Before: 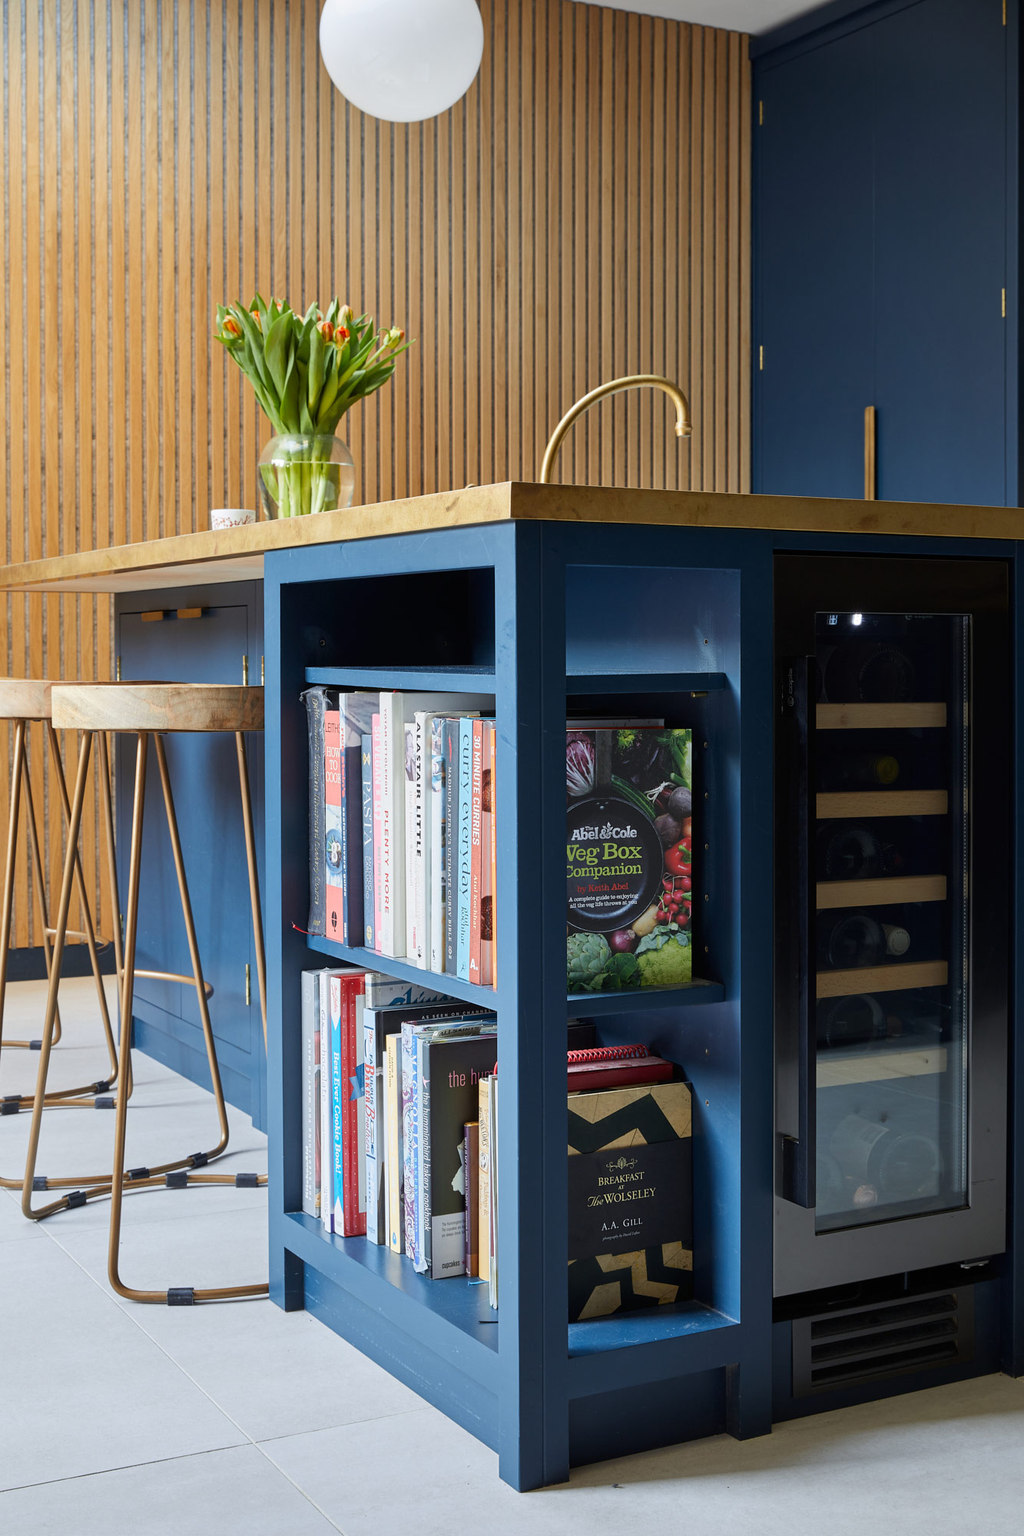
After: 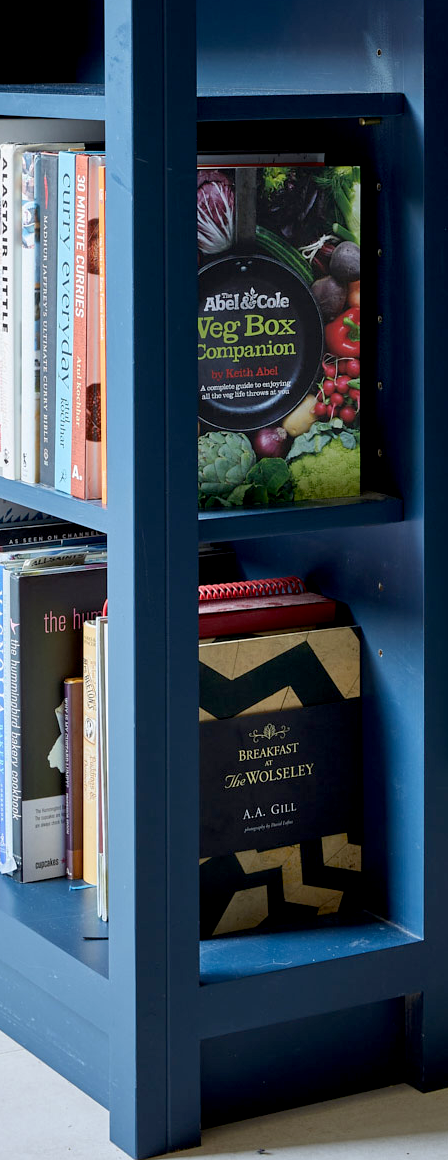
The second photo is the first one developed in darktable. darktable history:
exposure: black level correction 0.007, exposure 0.106 EV, compensate highlight preservation false
crop: left 40.547%, top 39.188%, right 25.806%, bottom 2.796%
